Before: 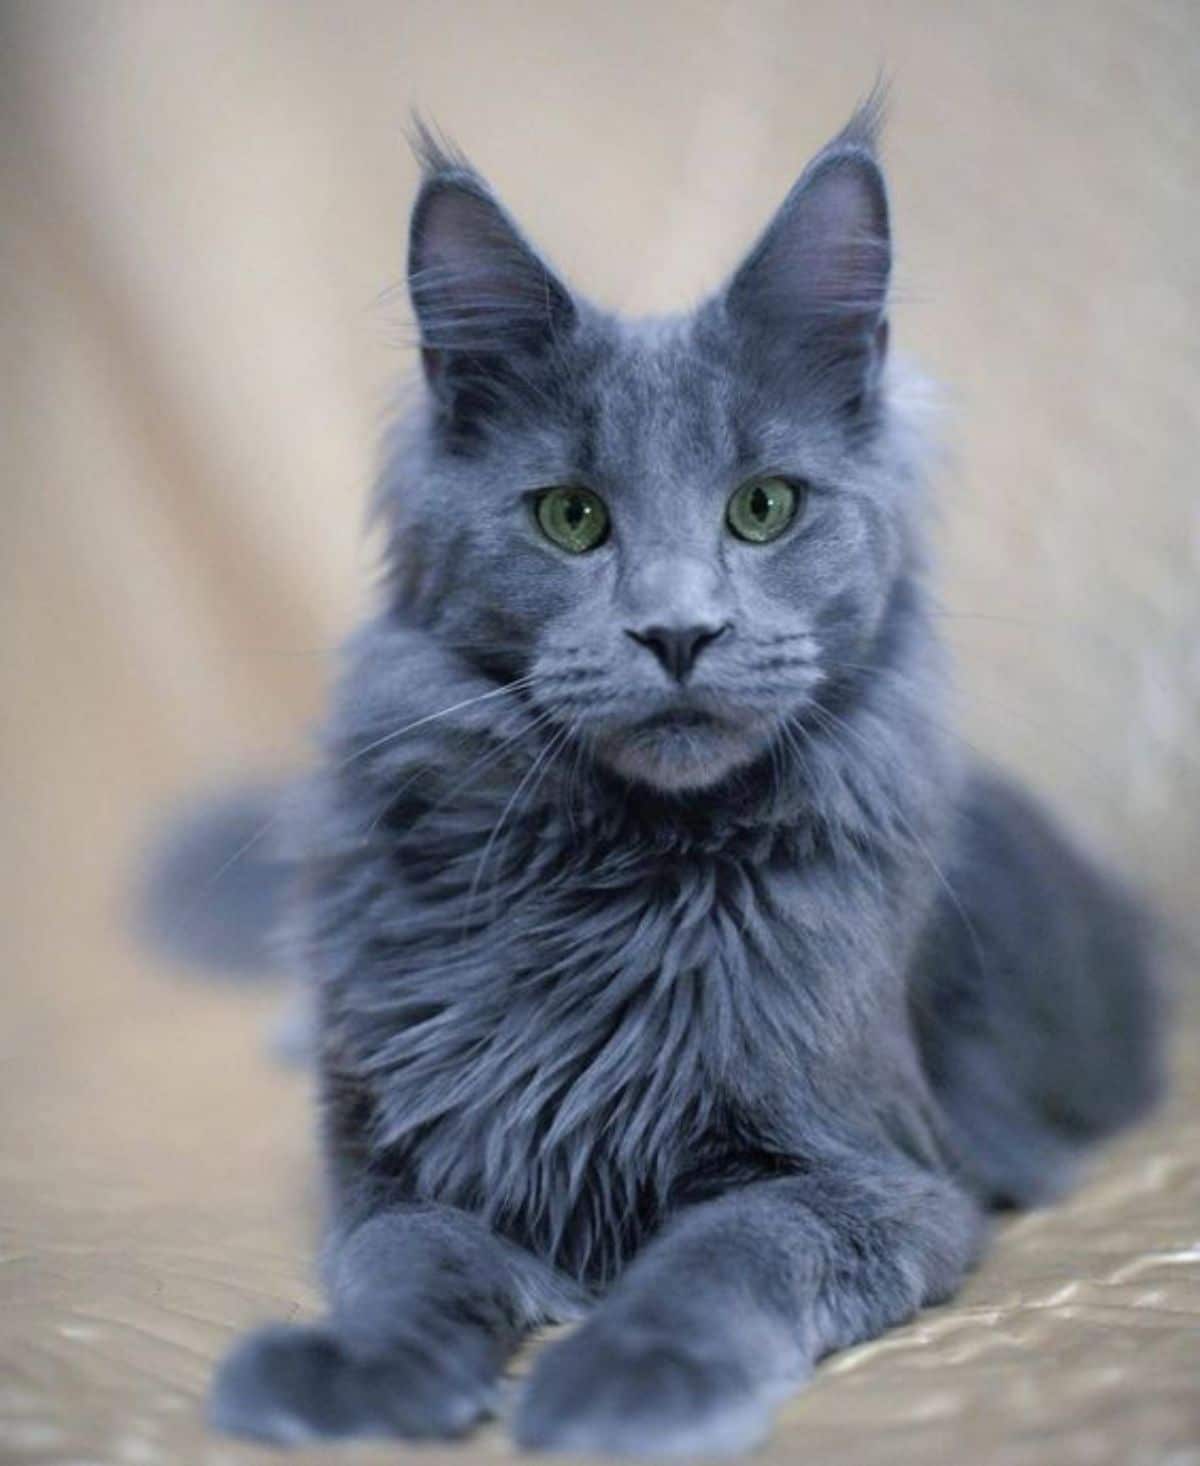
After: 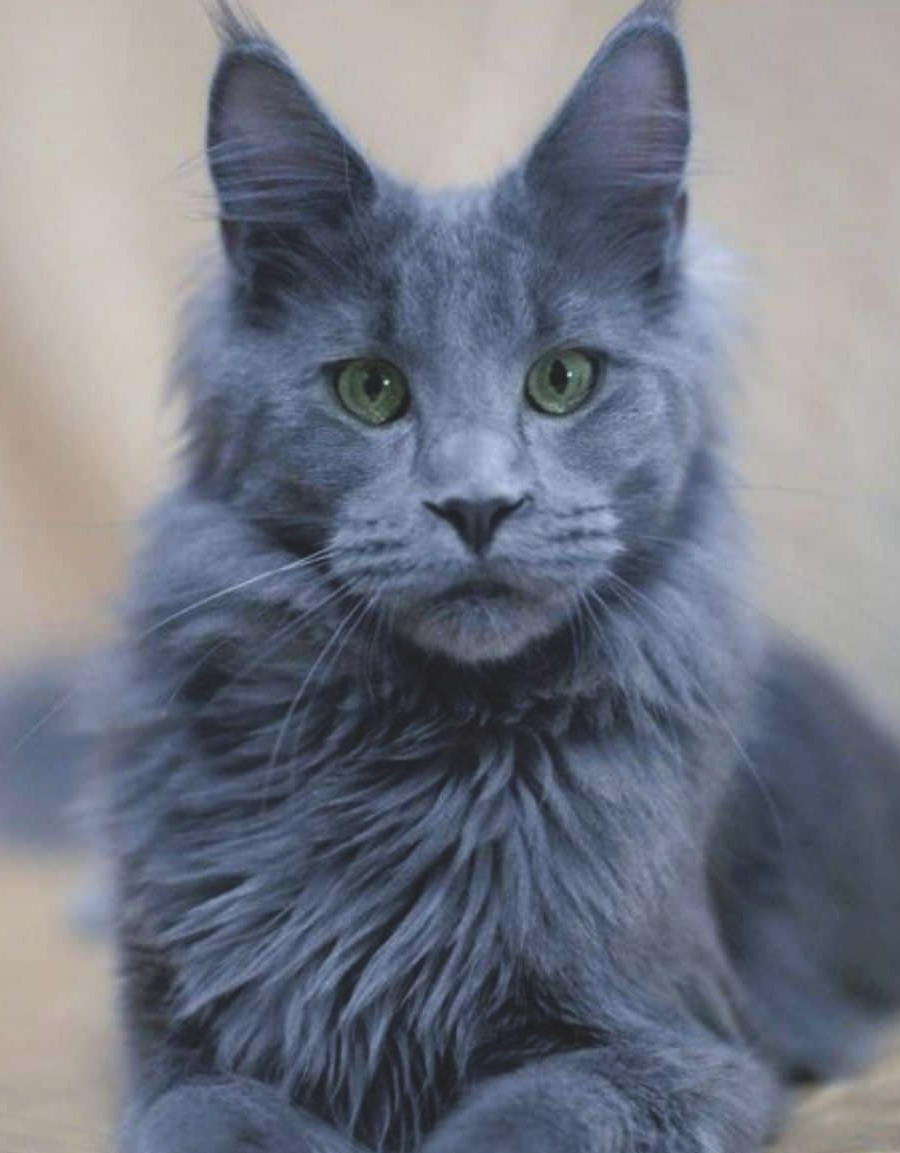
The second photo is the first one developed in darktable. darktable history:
exposure: black level correction -0.015, exposure -0.133 EV, compensate exposure bias true, compensate highlight preservation false
crop: left 16.77%, top 8.743%, right 8.213%, bottom 12.592%
